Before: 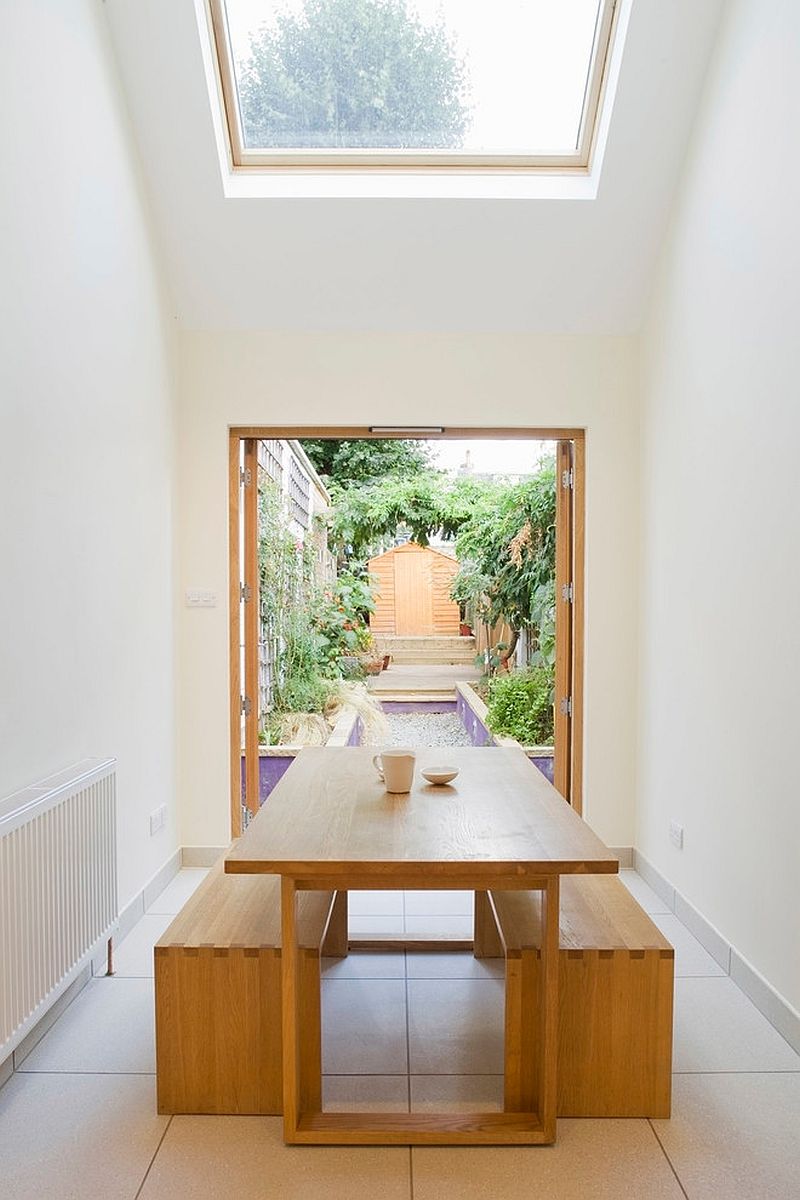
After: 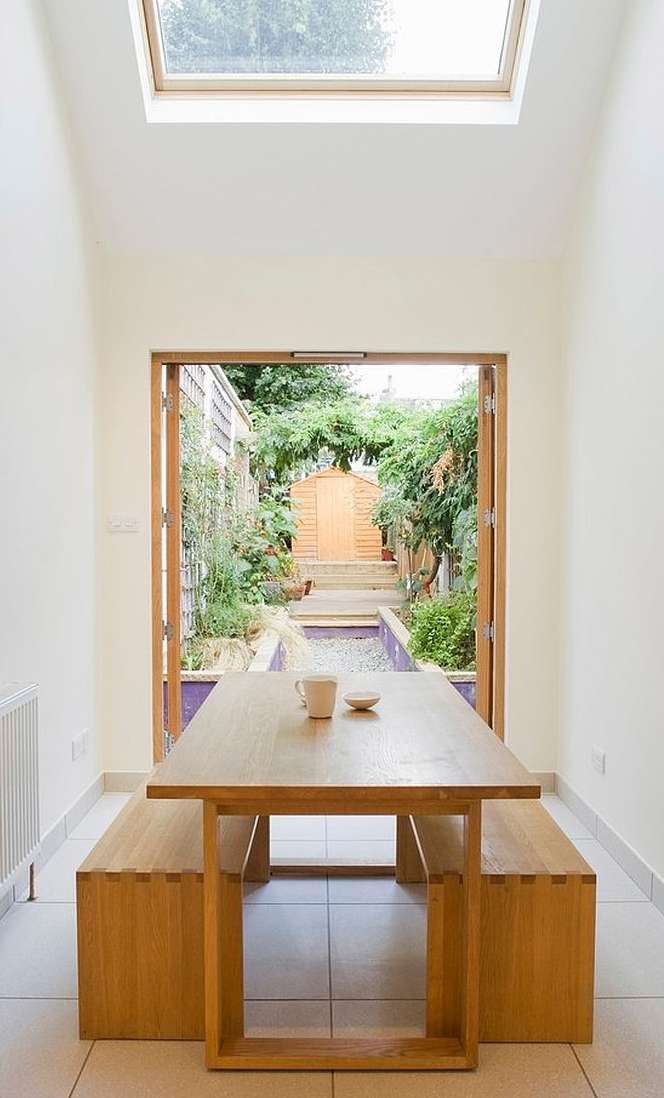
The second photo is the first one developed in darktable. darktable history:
crop: left 9.826%, top 6.316%, right 7.109%, bottom 2.153%
